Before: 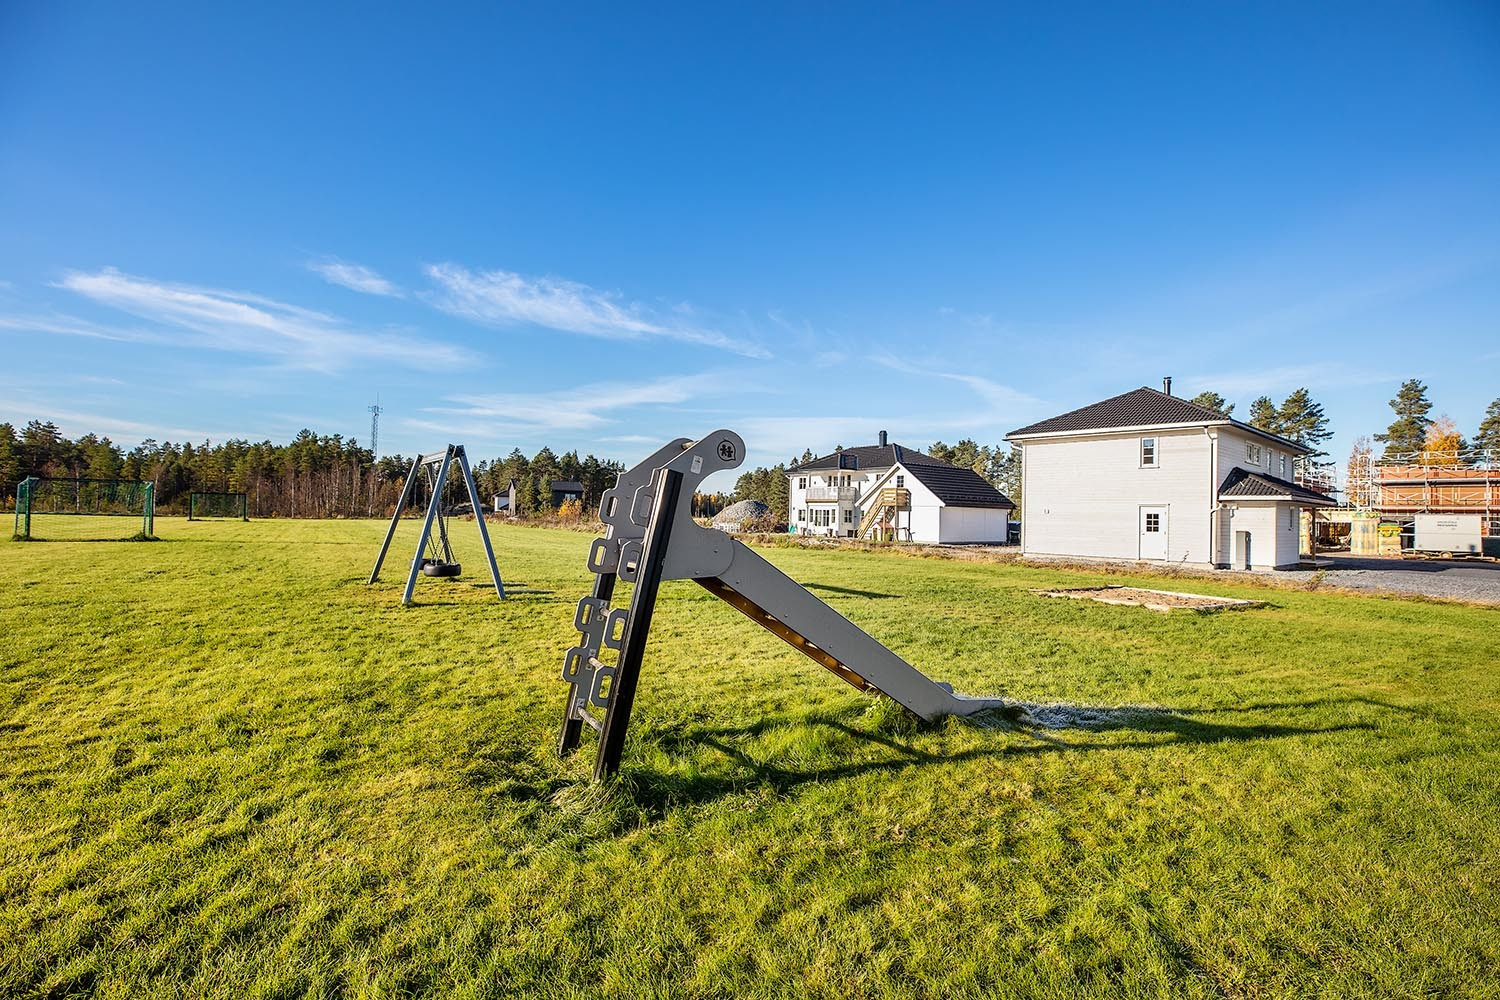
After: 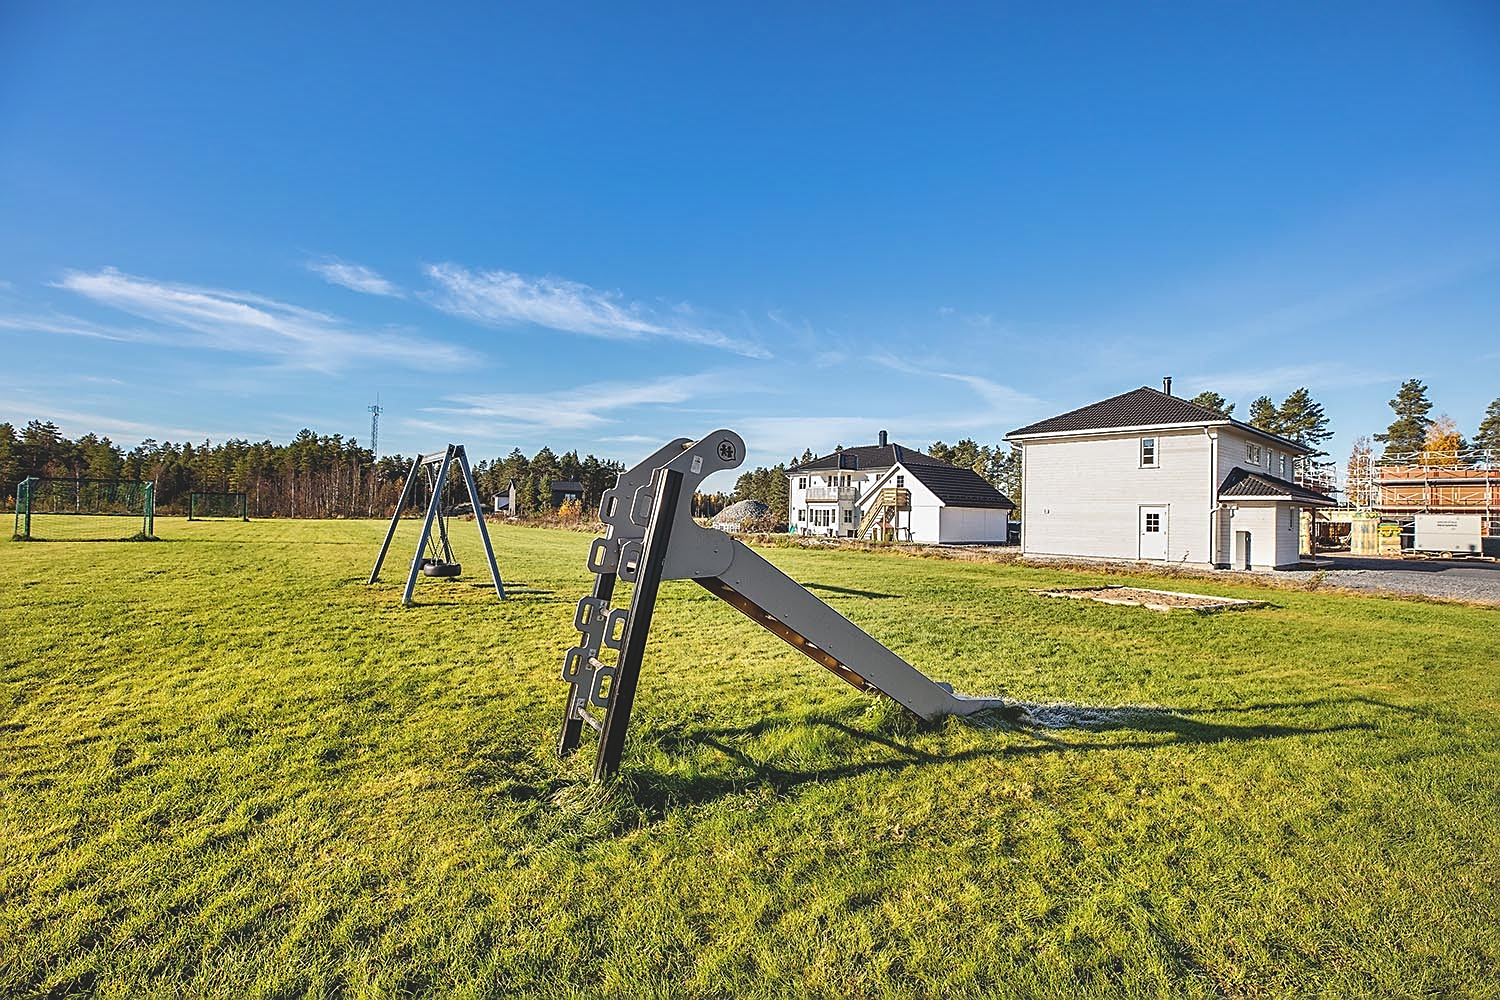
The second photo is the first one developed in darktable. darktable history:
exposure: black level correction -0.015, compensate highlight preservation false
shadows and highlights: radius 118.69, shadows 42.21, highlights -61.56, soften with gaussian
sharpen: on, module defaults
